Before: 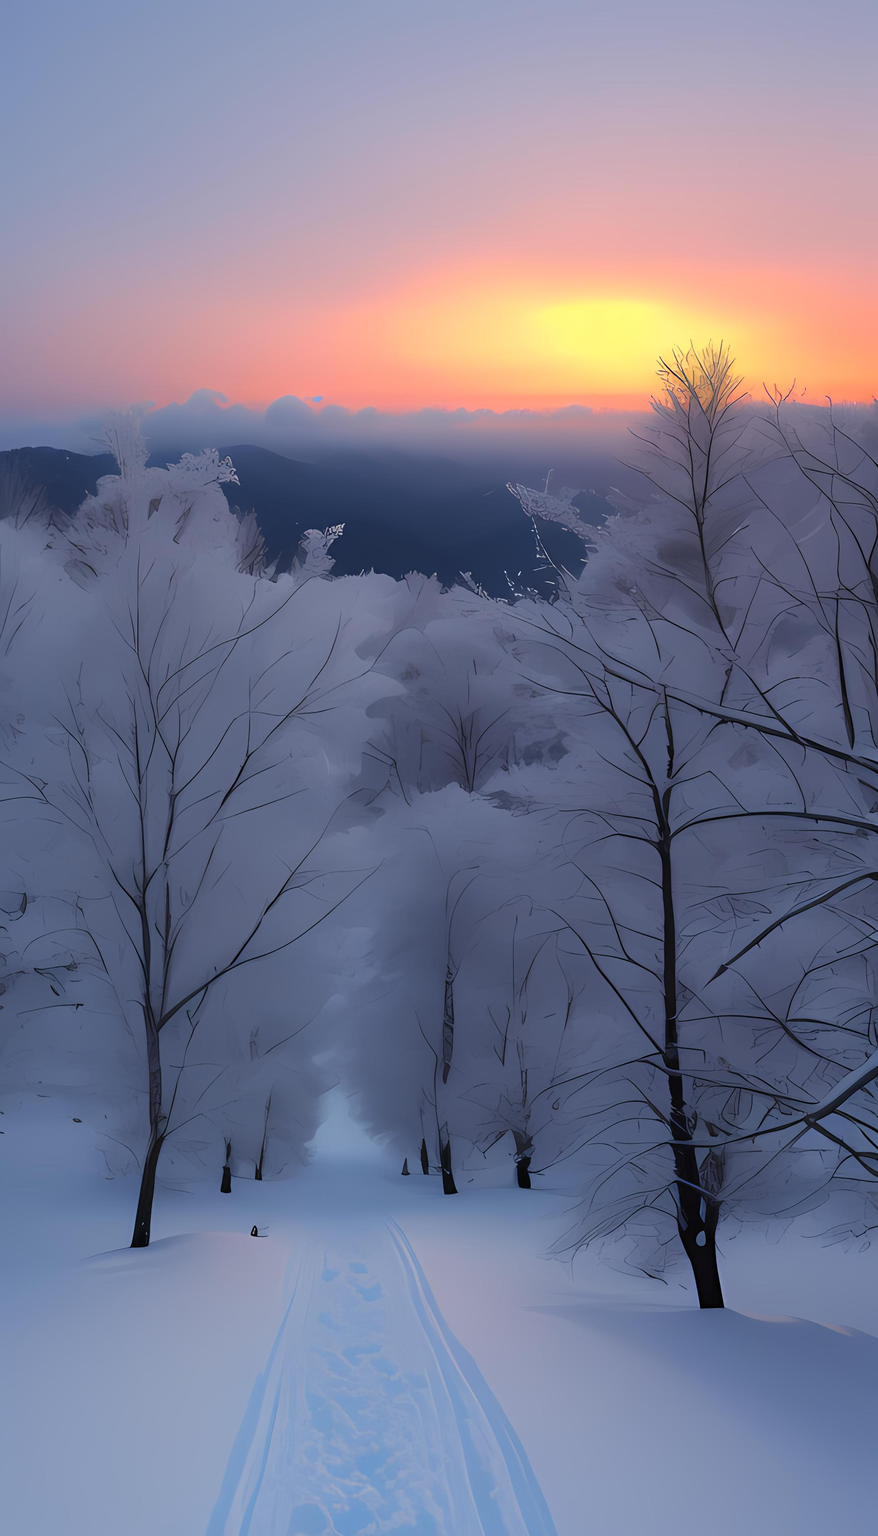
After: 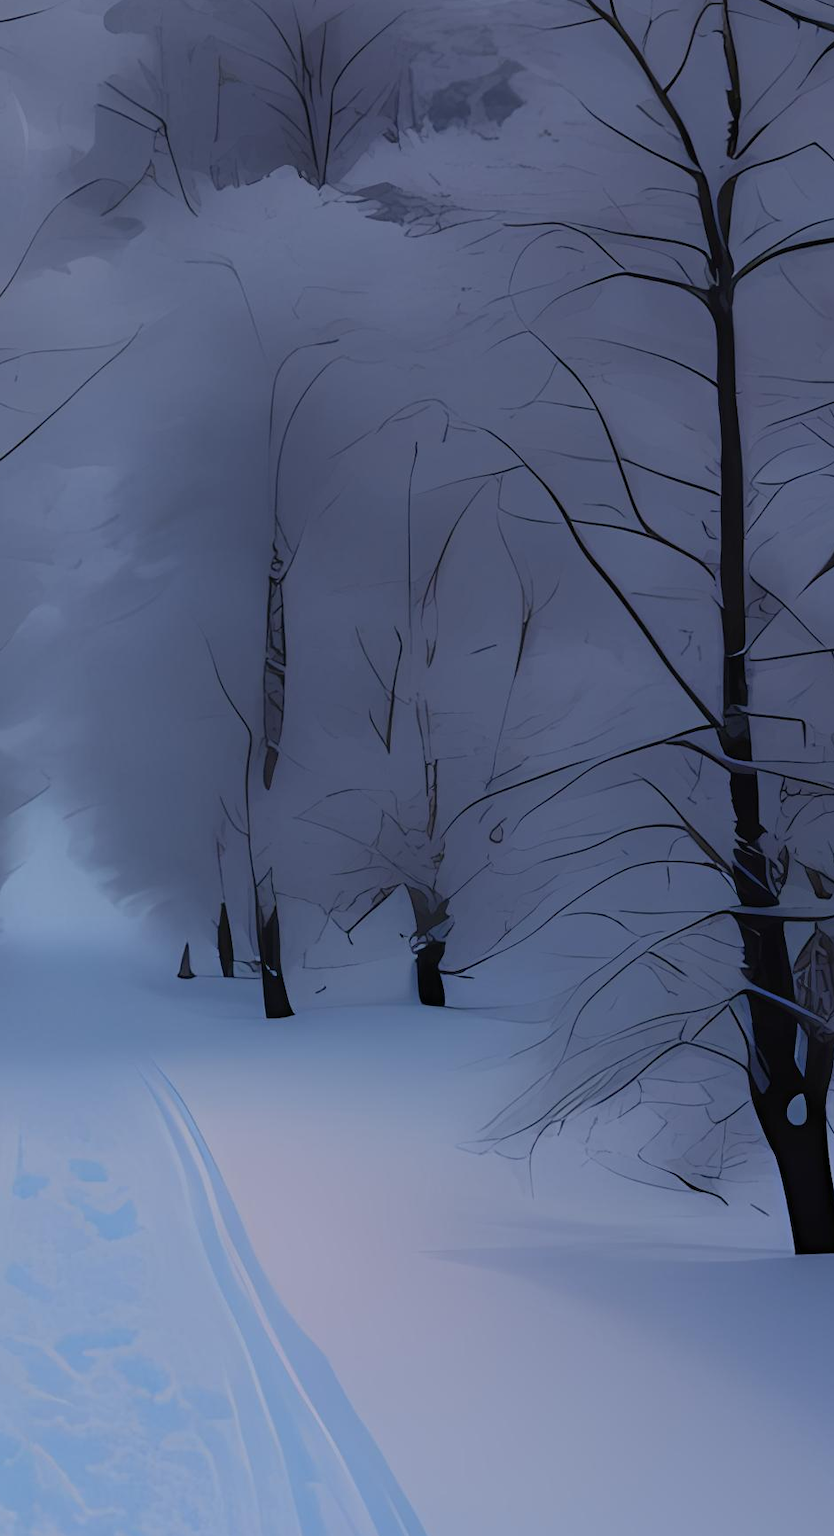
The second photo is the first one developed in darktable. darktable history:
crop: left 35.945%, top 45.711%, right 18.088%, bottom 5.921%
